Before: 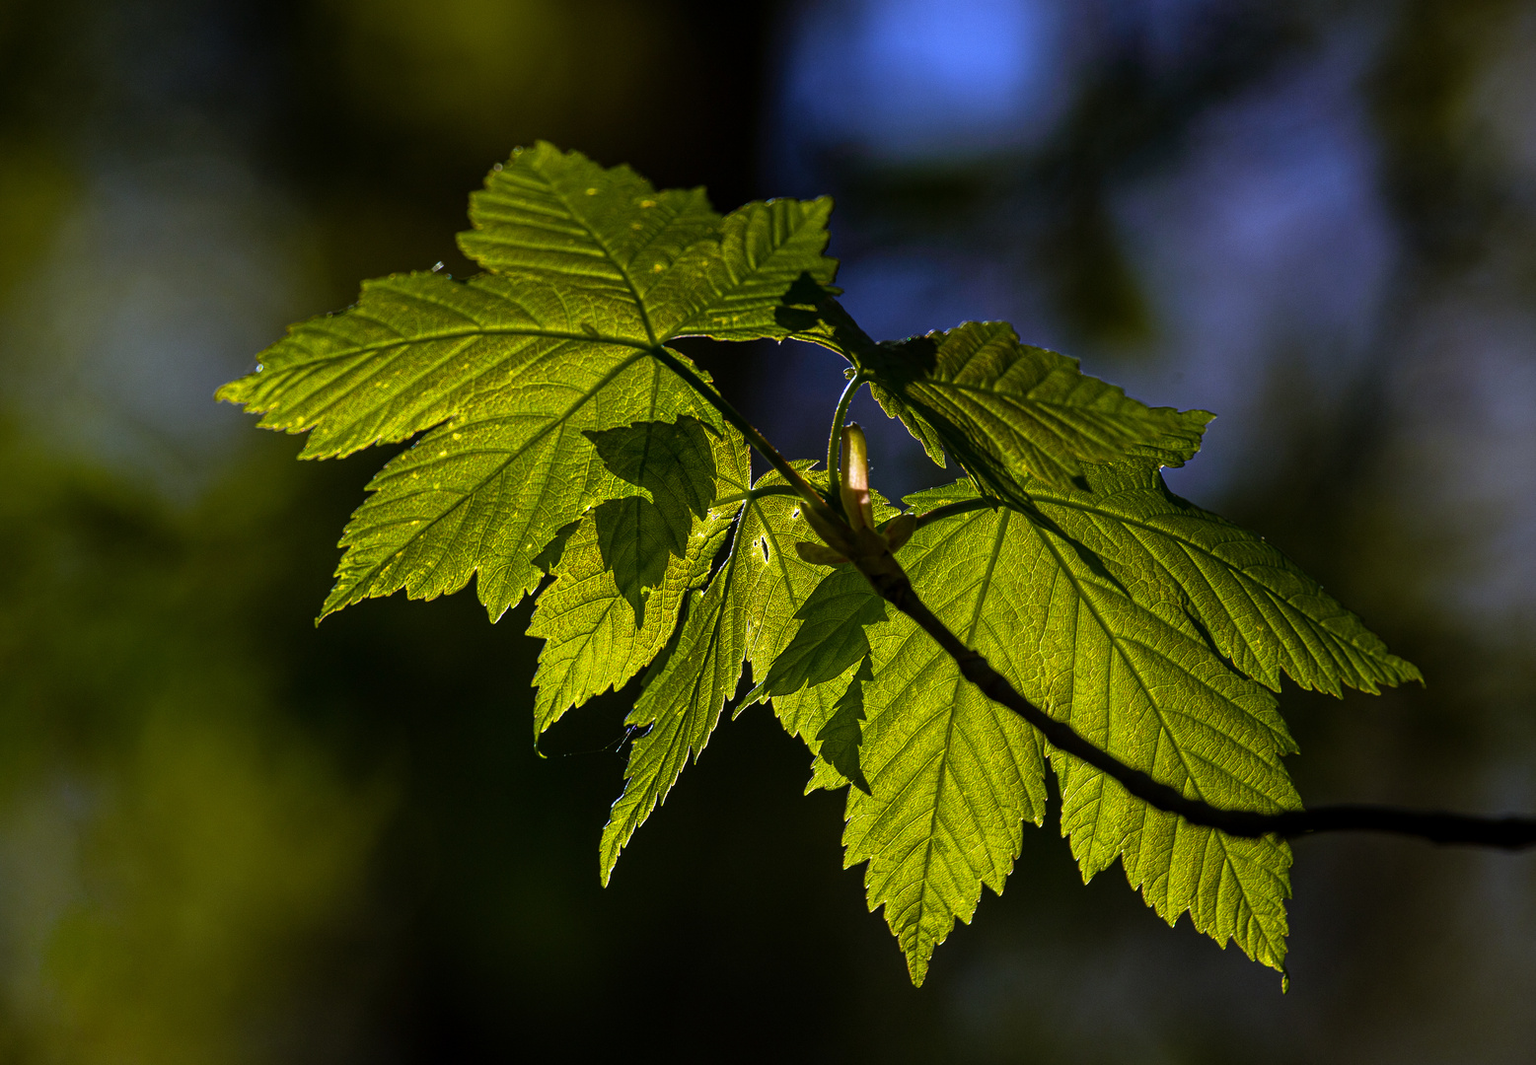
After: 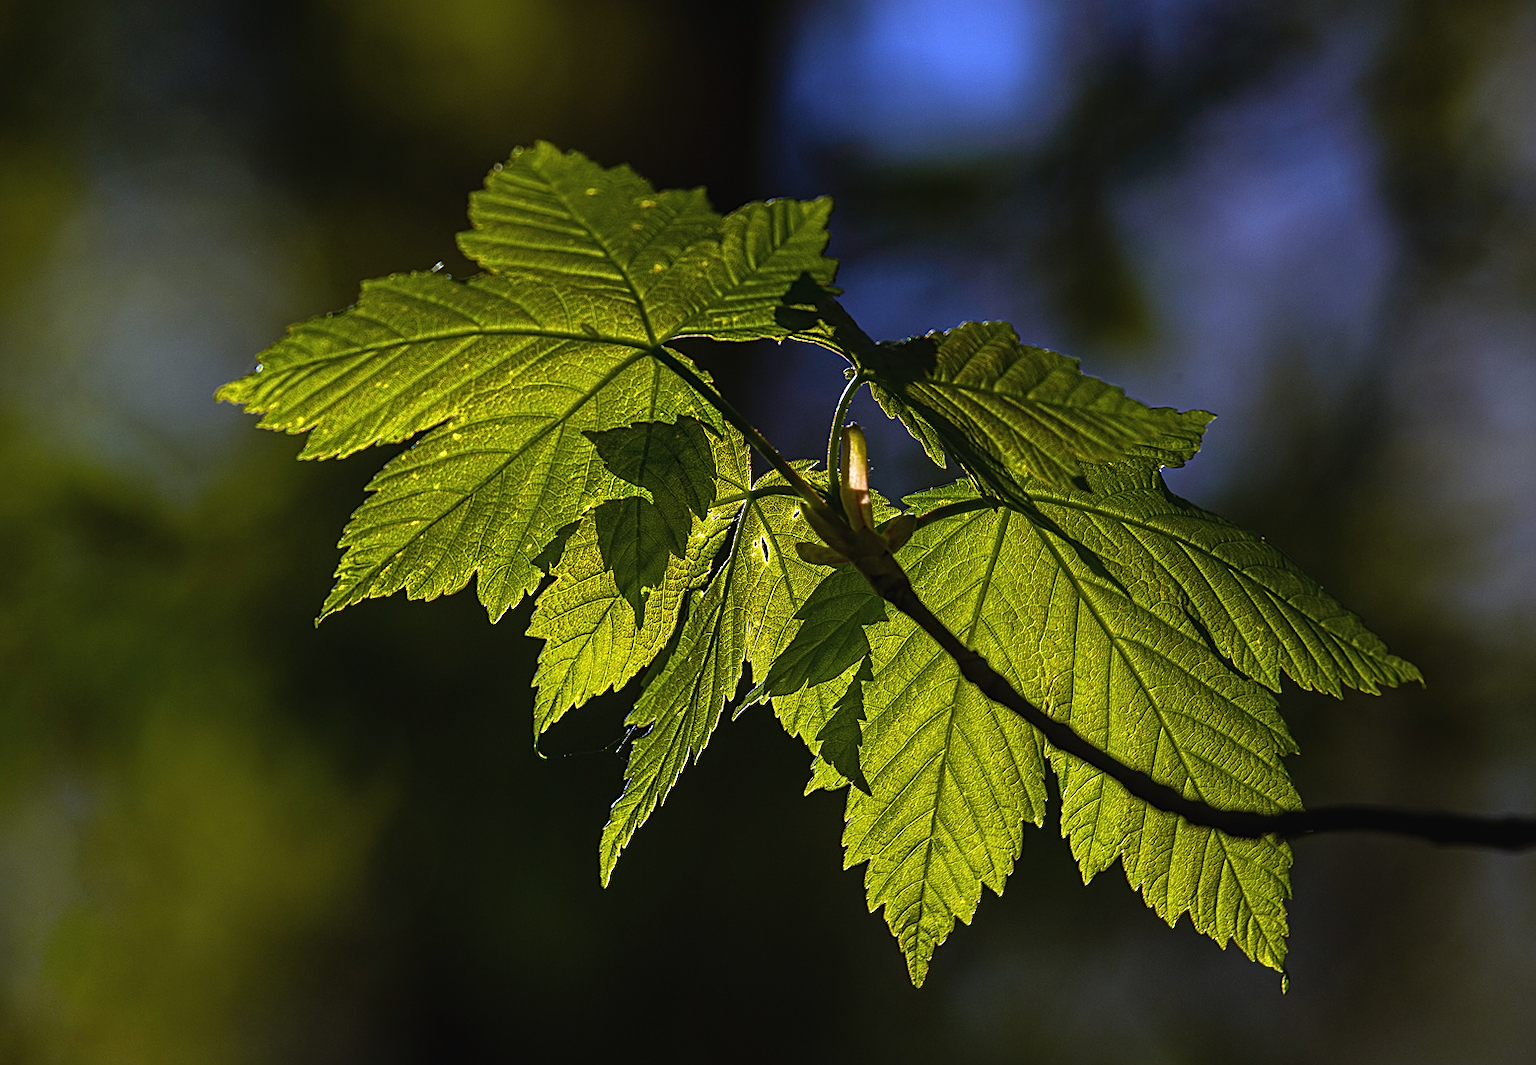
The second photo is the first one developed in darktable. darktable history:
sharpen: on, module defaults
exposure: black level correction -0.003, exposure 0.04 EV, compensate highlight preservation false
